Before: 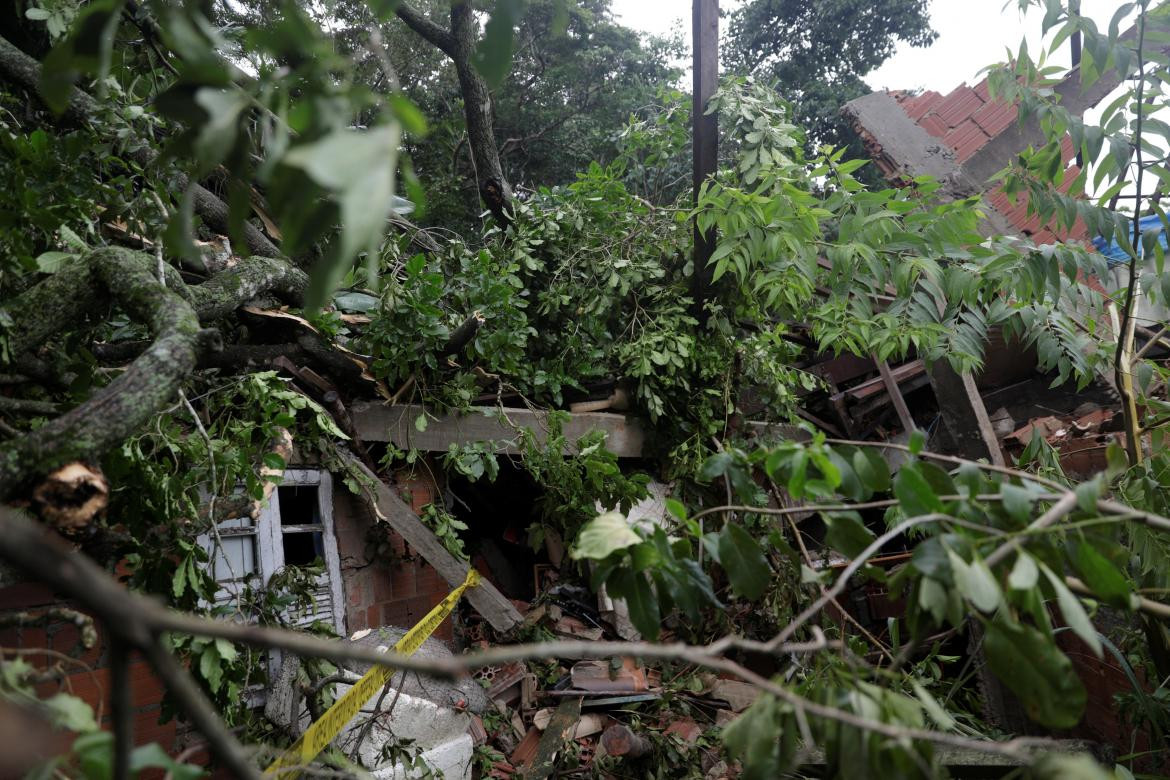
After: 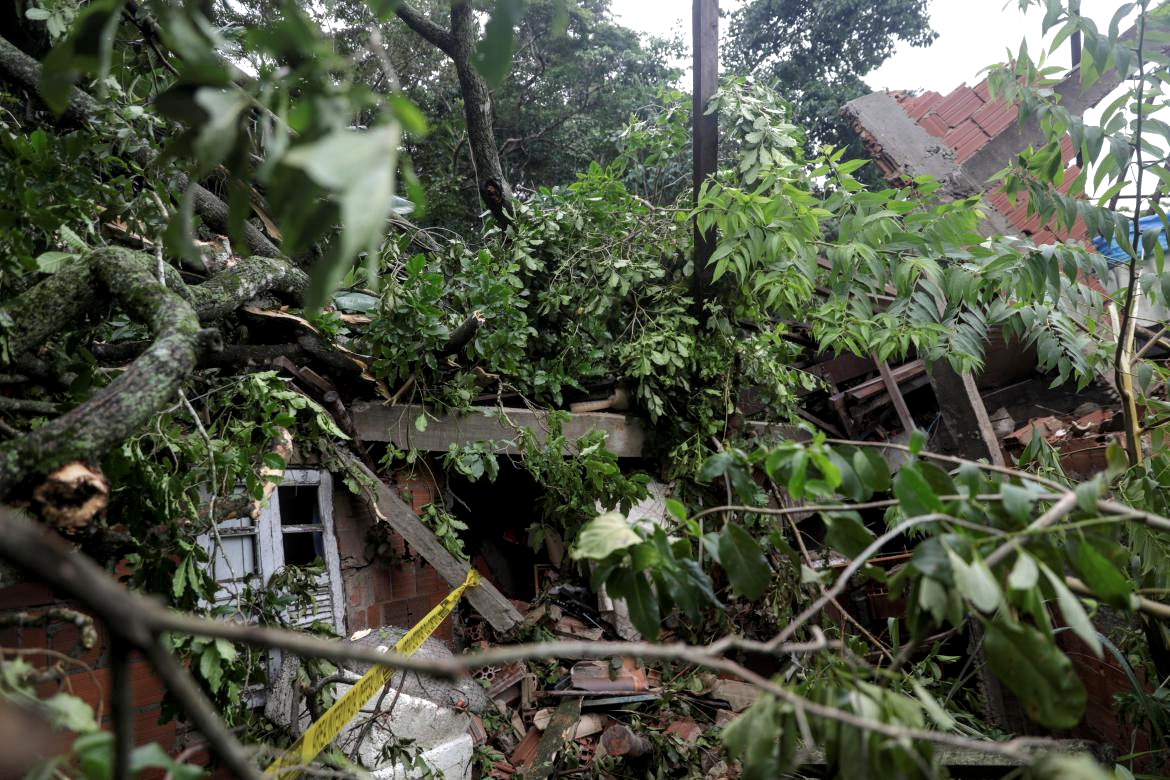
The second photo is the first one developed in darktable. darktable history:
exposure: exposure 0.271 EV, compensate highlight preservation false
local contrast: on, module defaults
